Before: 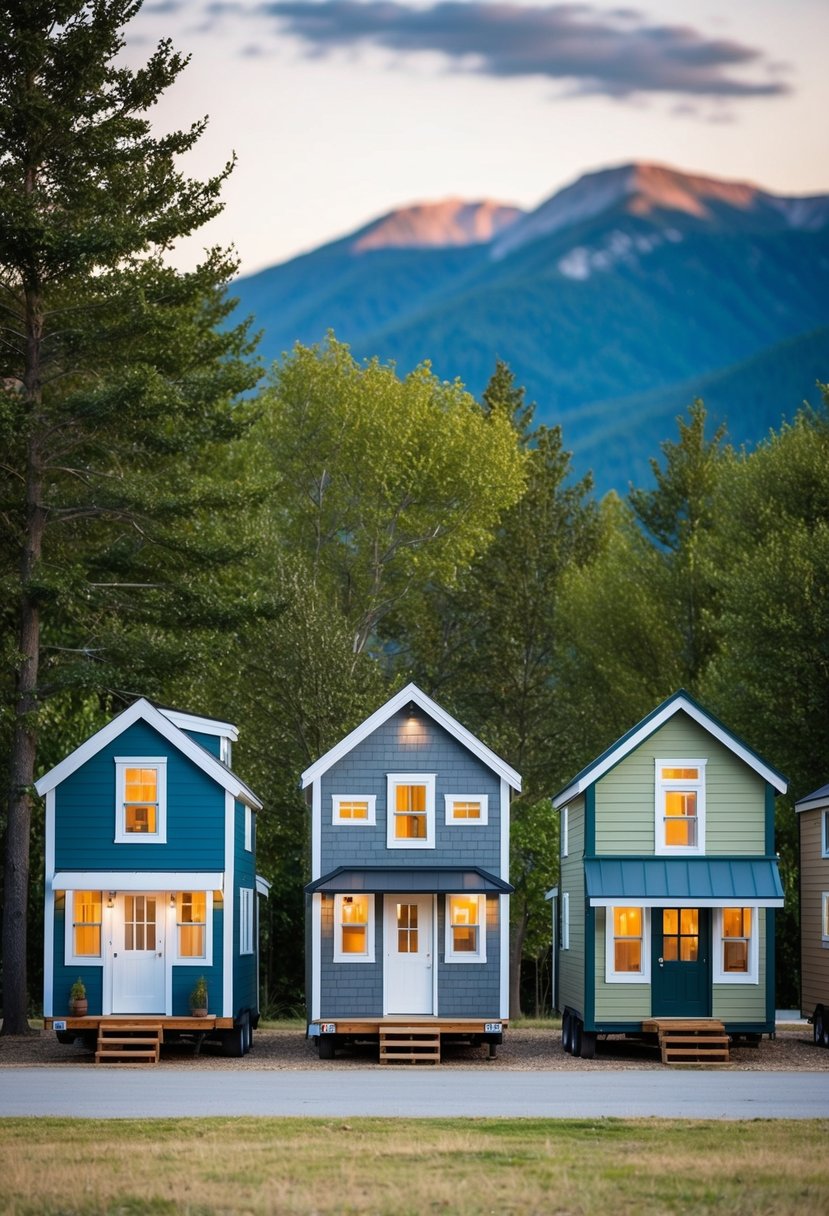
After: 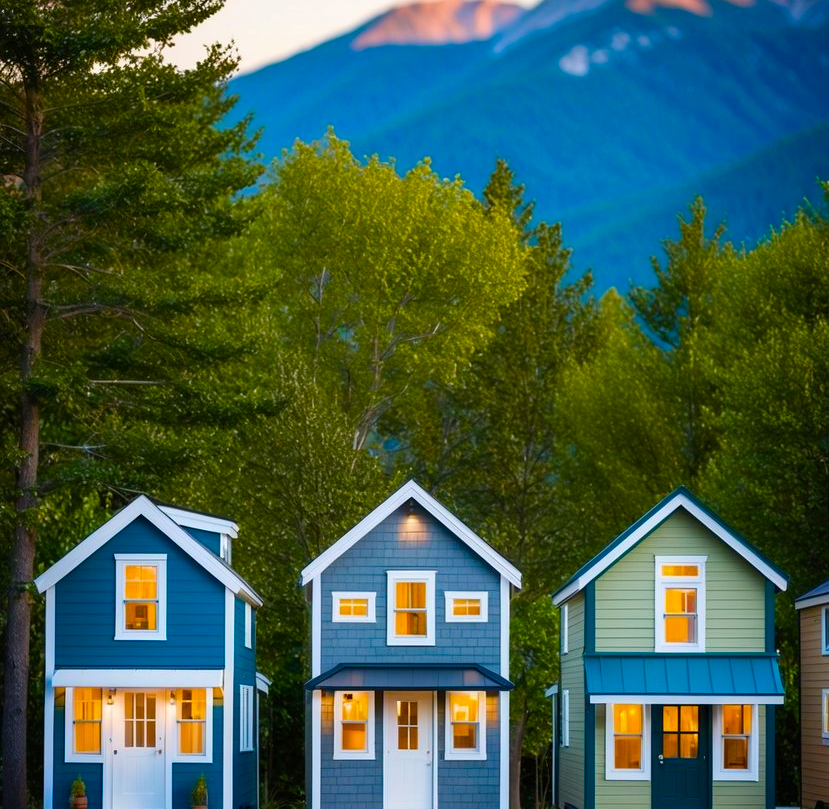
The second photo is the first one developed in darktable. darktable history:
crop: top 16.727%, bottom 16.727%
color balance rgb: perceptual saturation grading › global saturation 20%, perceptual saturation grading › highlights -25%, perceptual saturation grading › shadows 25%, global vibrance 50%
